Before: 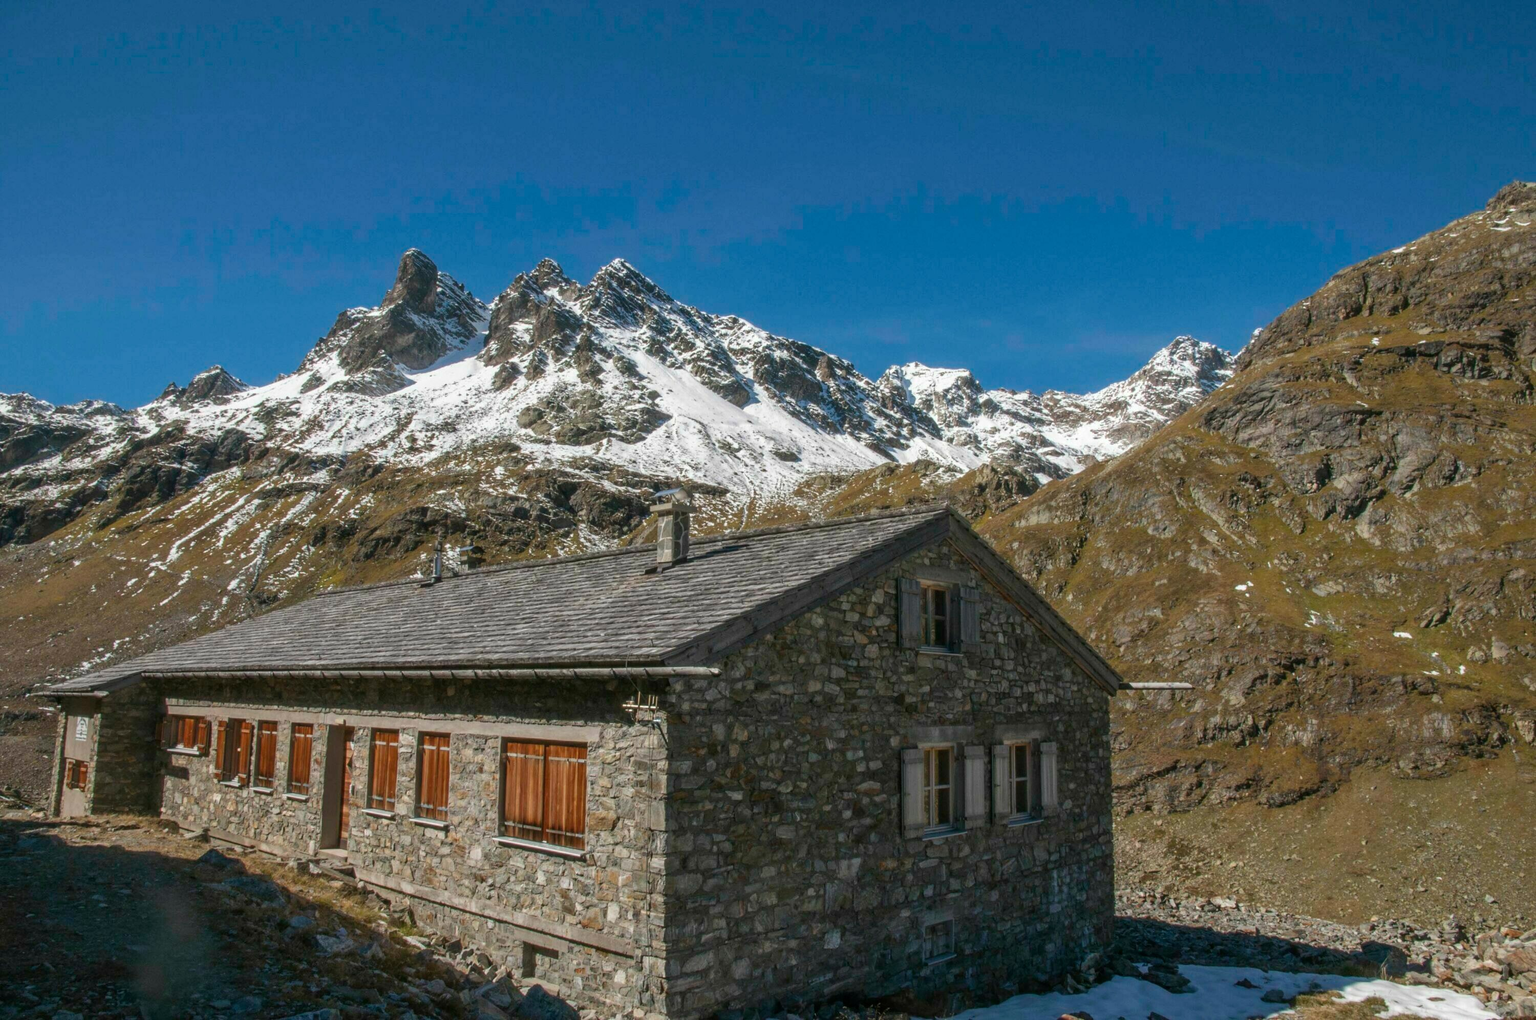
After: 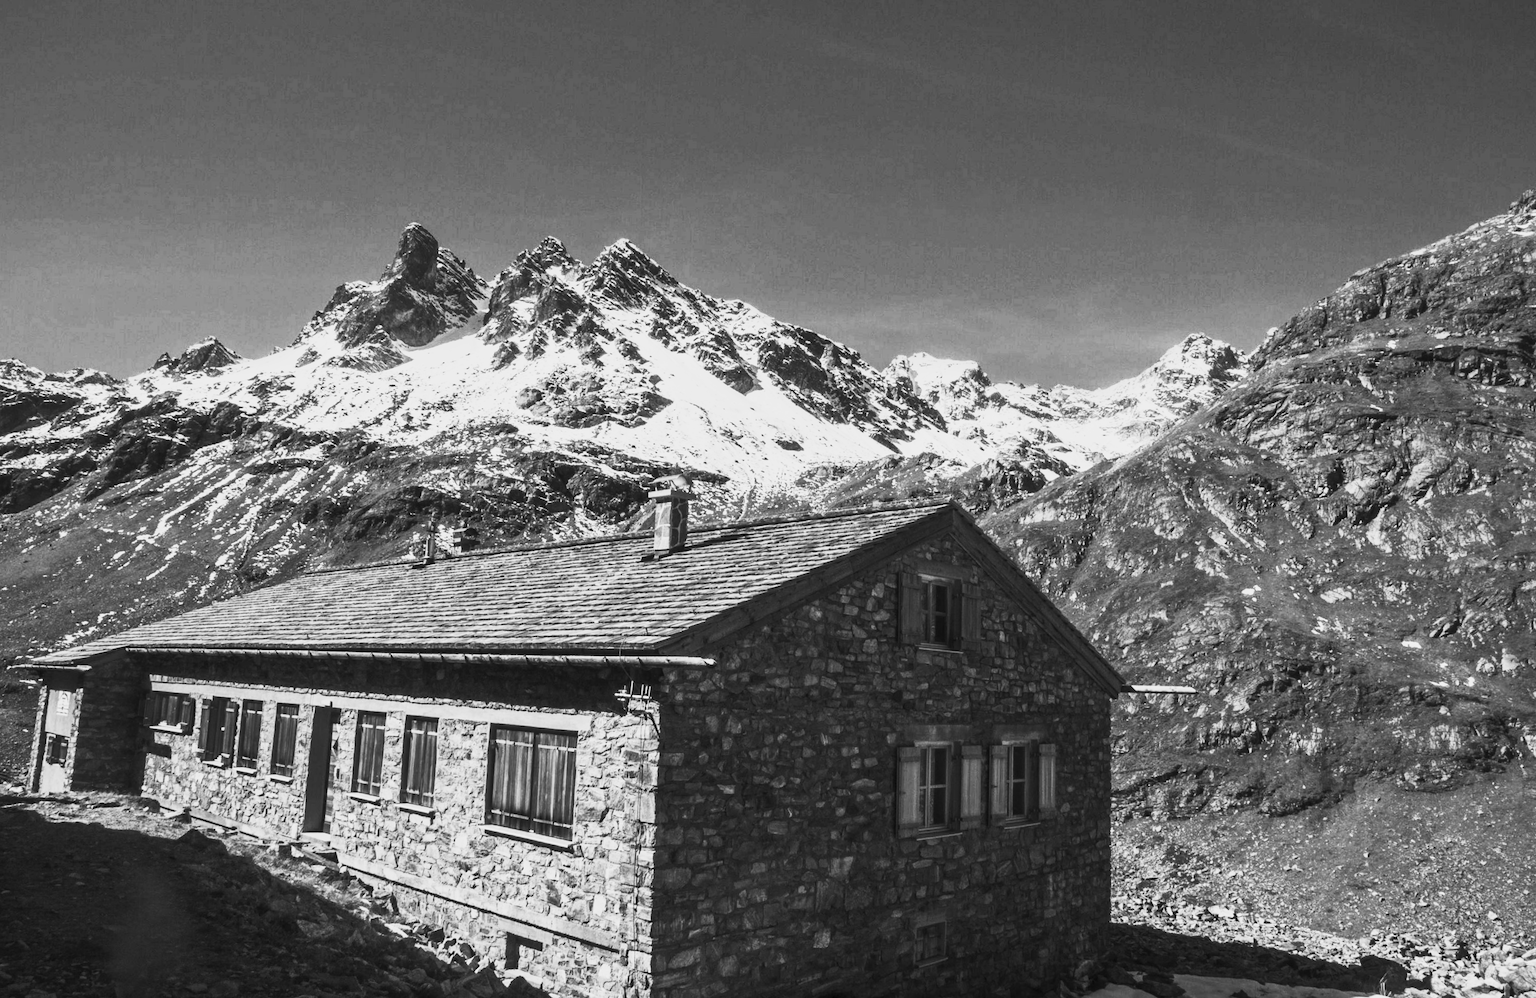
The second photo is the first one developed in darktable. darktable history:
contrast brightness saturation: contrast 0.83, brightness 0.59, saturation 0.59
monochrome: a -92.57, b 58.91
rotate and perspective: rotation 1.57°, crop left 0.018, crop right 0.982, crop top 0.039, crop bottom 0.961
